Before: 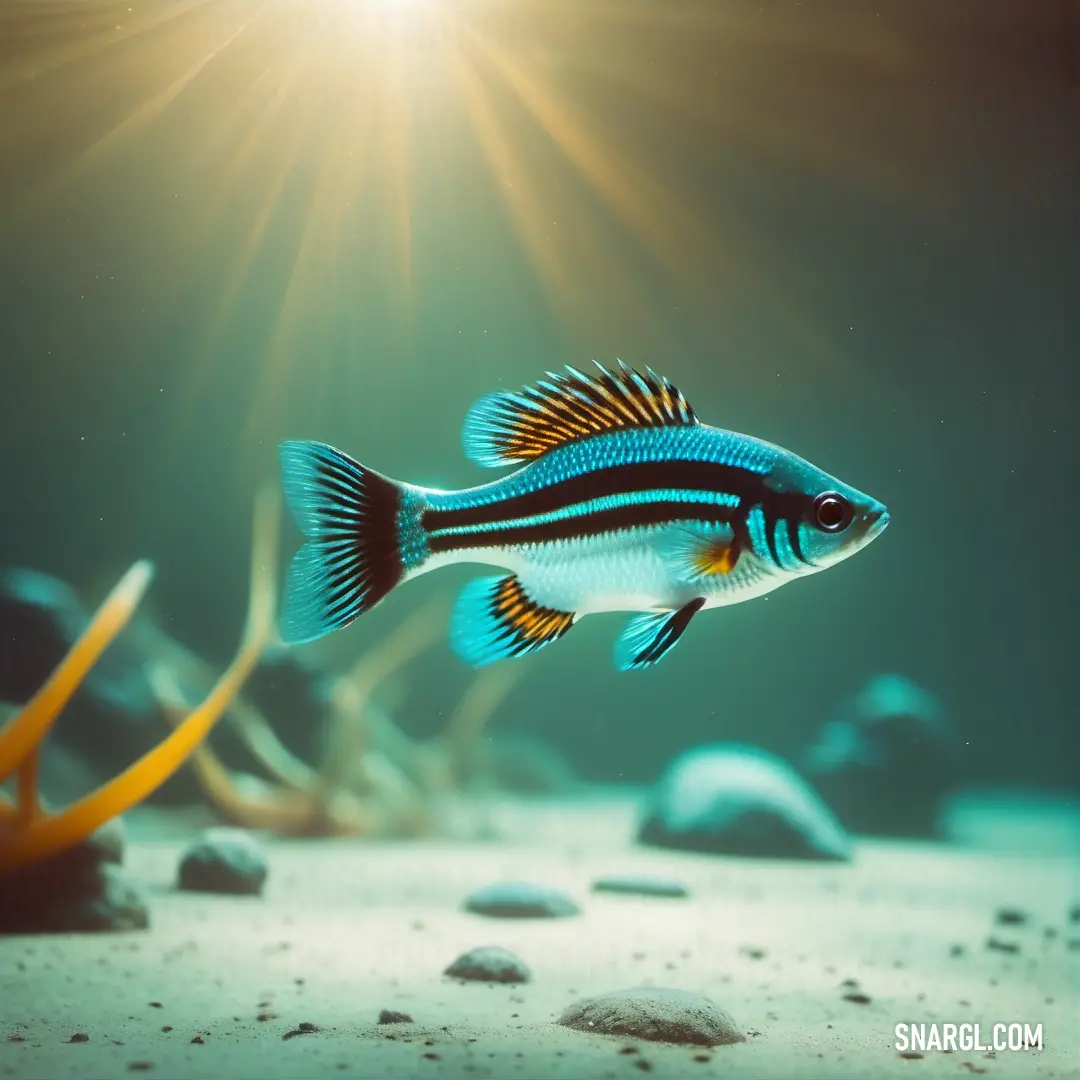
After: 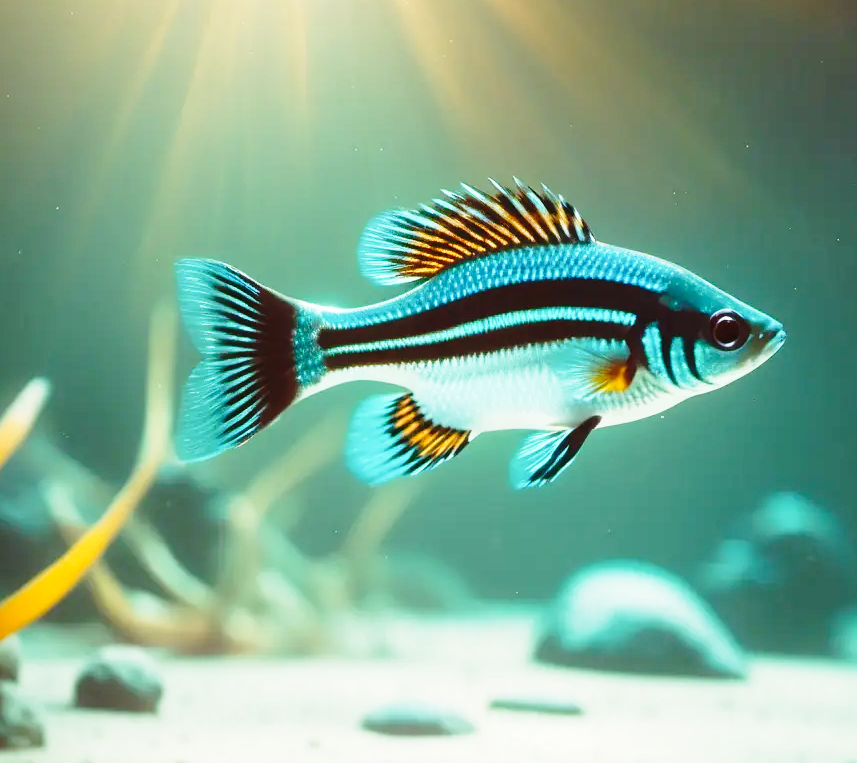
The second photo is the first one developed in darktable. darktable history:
crop: left 9.712%, top 16.928%, right 10.845%, bottom 12.332%
base curve: curves: ch0 [(0, 0) (0.028, 0.03) (0.121, 0.232) (0.46, 0.748) (0.859, 0.968) (1, 1)], preserve colors none
